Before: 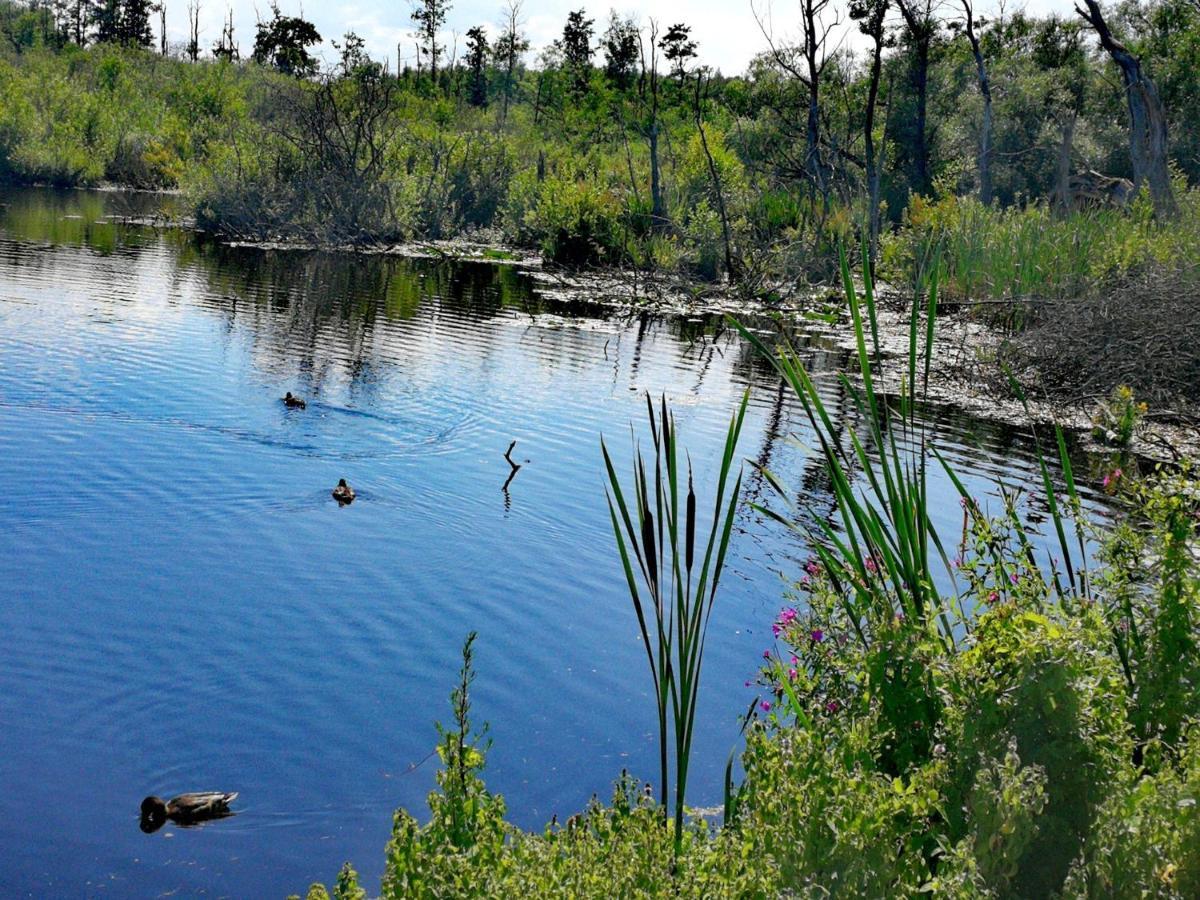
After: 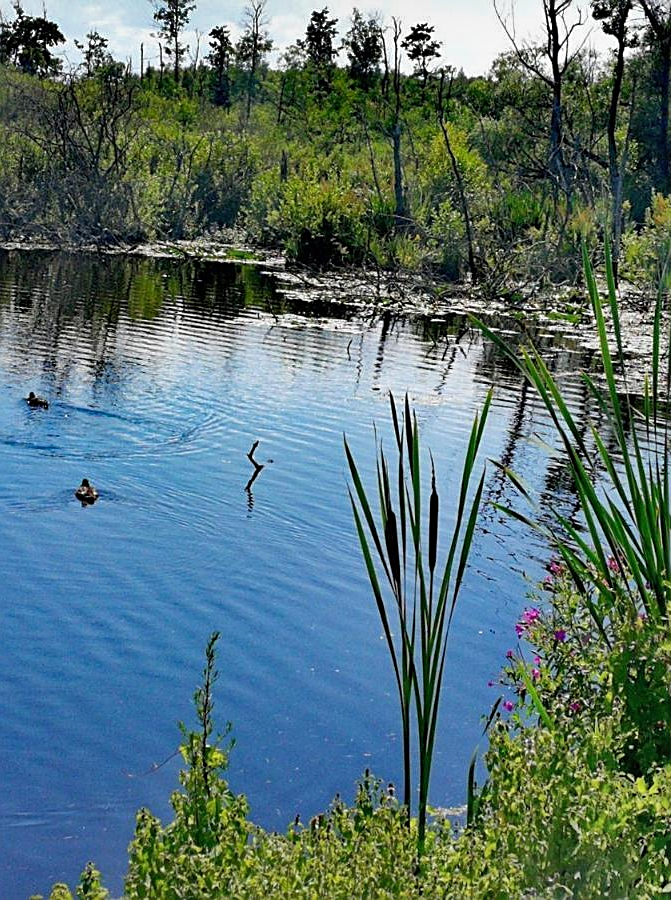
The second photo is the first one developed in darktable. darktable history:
crop: left 21.498%, right 22.563%
sharpen: on, module defaults
shadows and highlights: radius 122.8, shadows 99.59, white point adjustment -2.94, highlights -99.67, soften with gaussian
